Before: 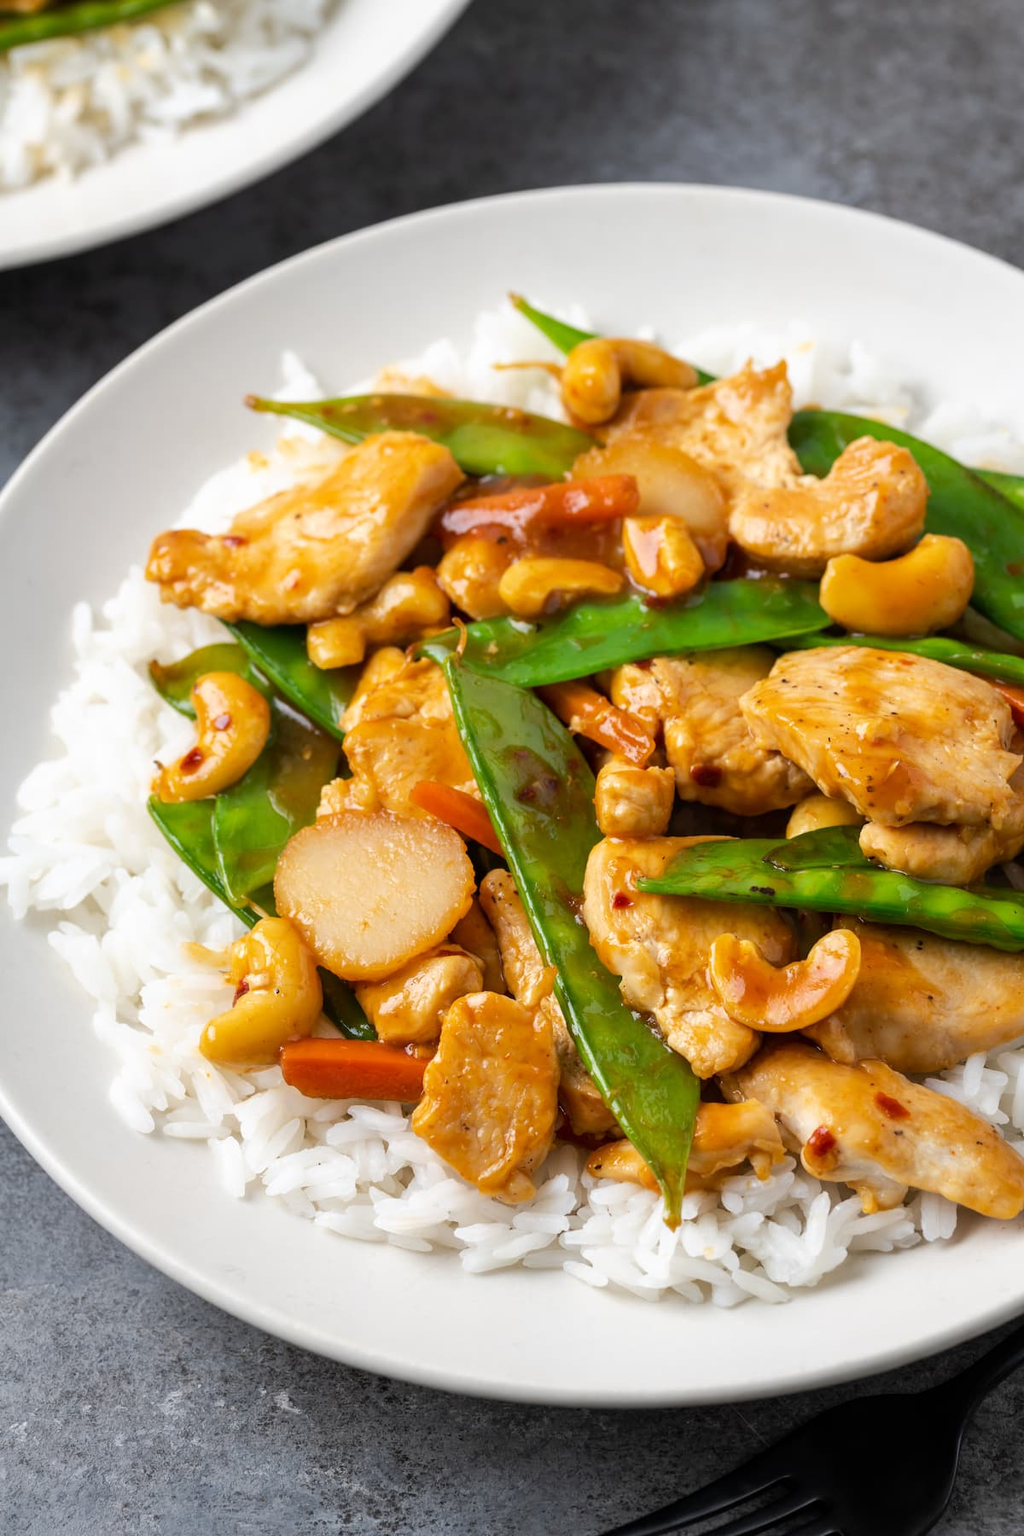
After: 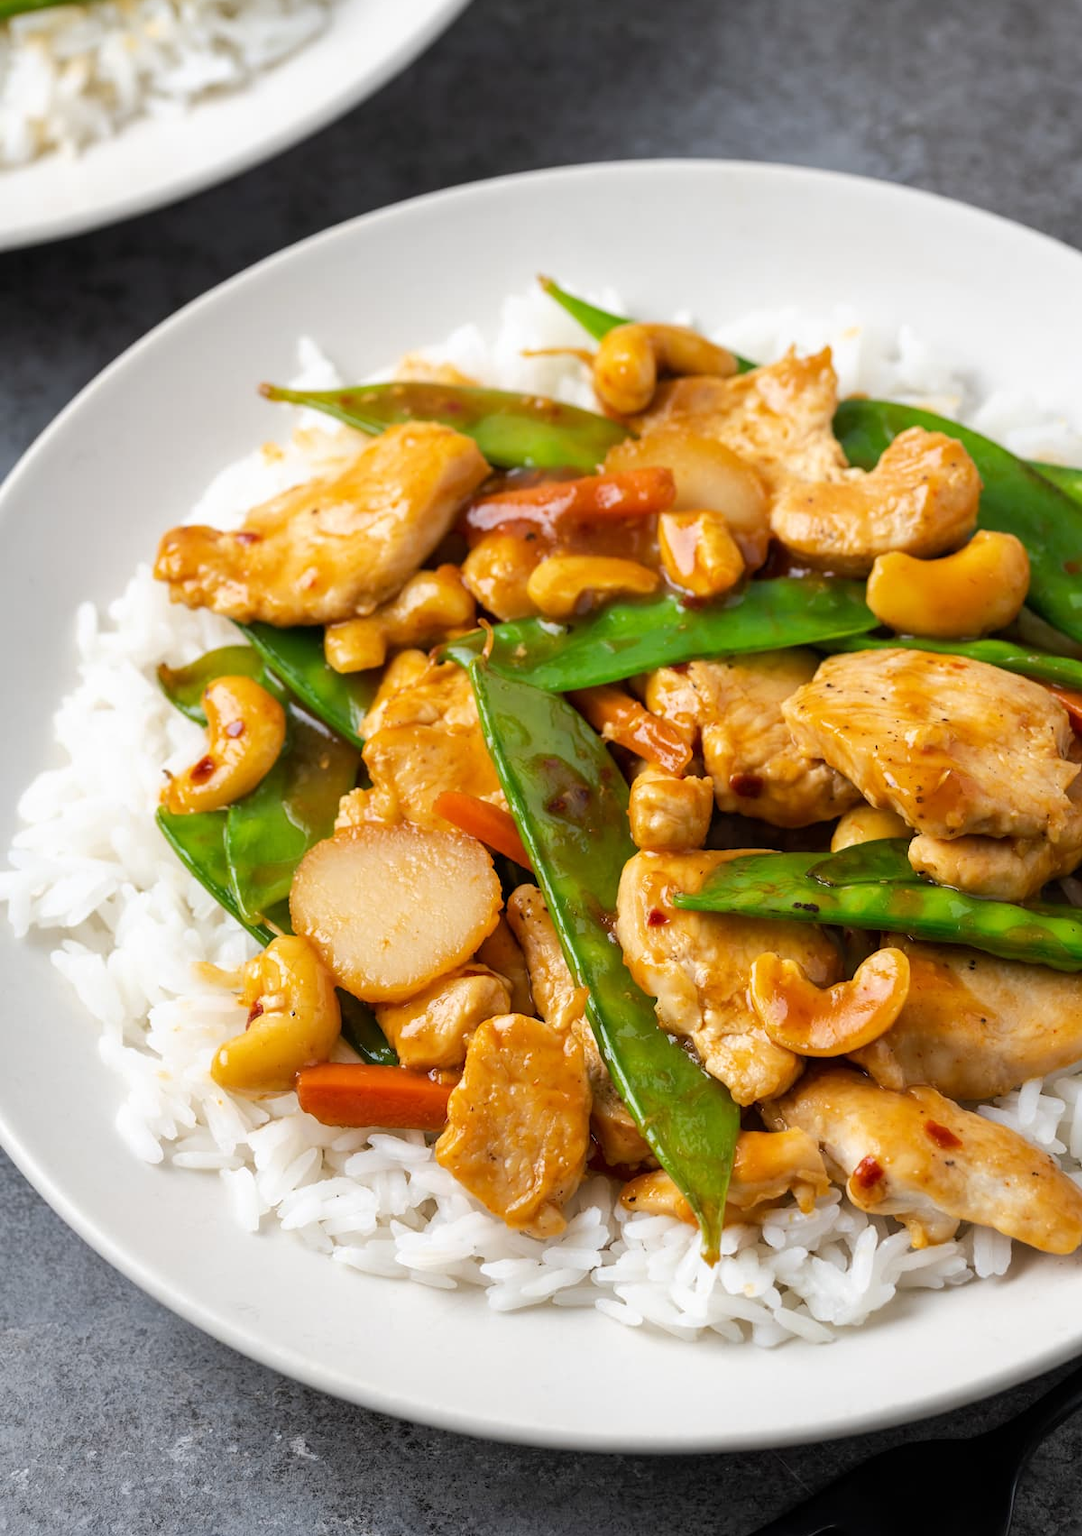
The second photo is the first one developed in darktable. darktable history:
crop and rotate: top 2.157%, bottom 3.2%
